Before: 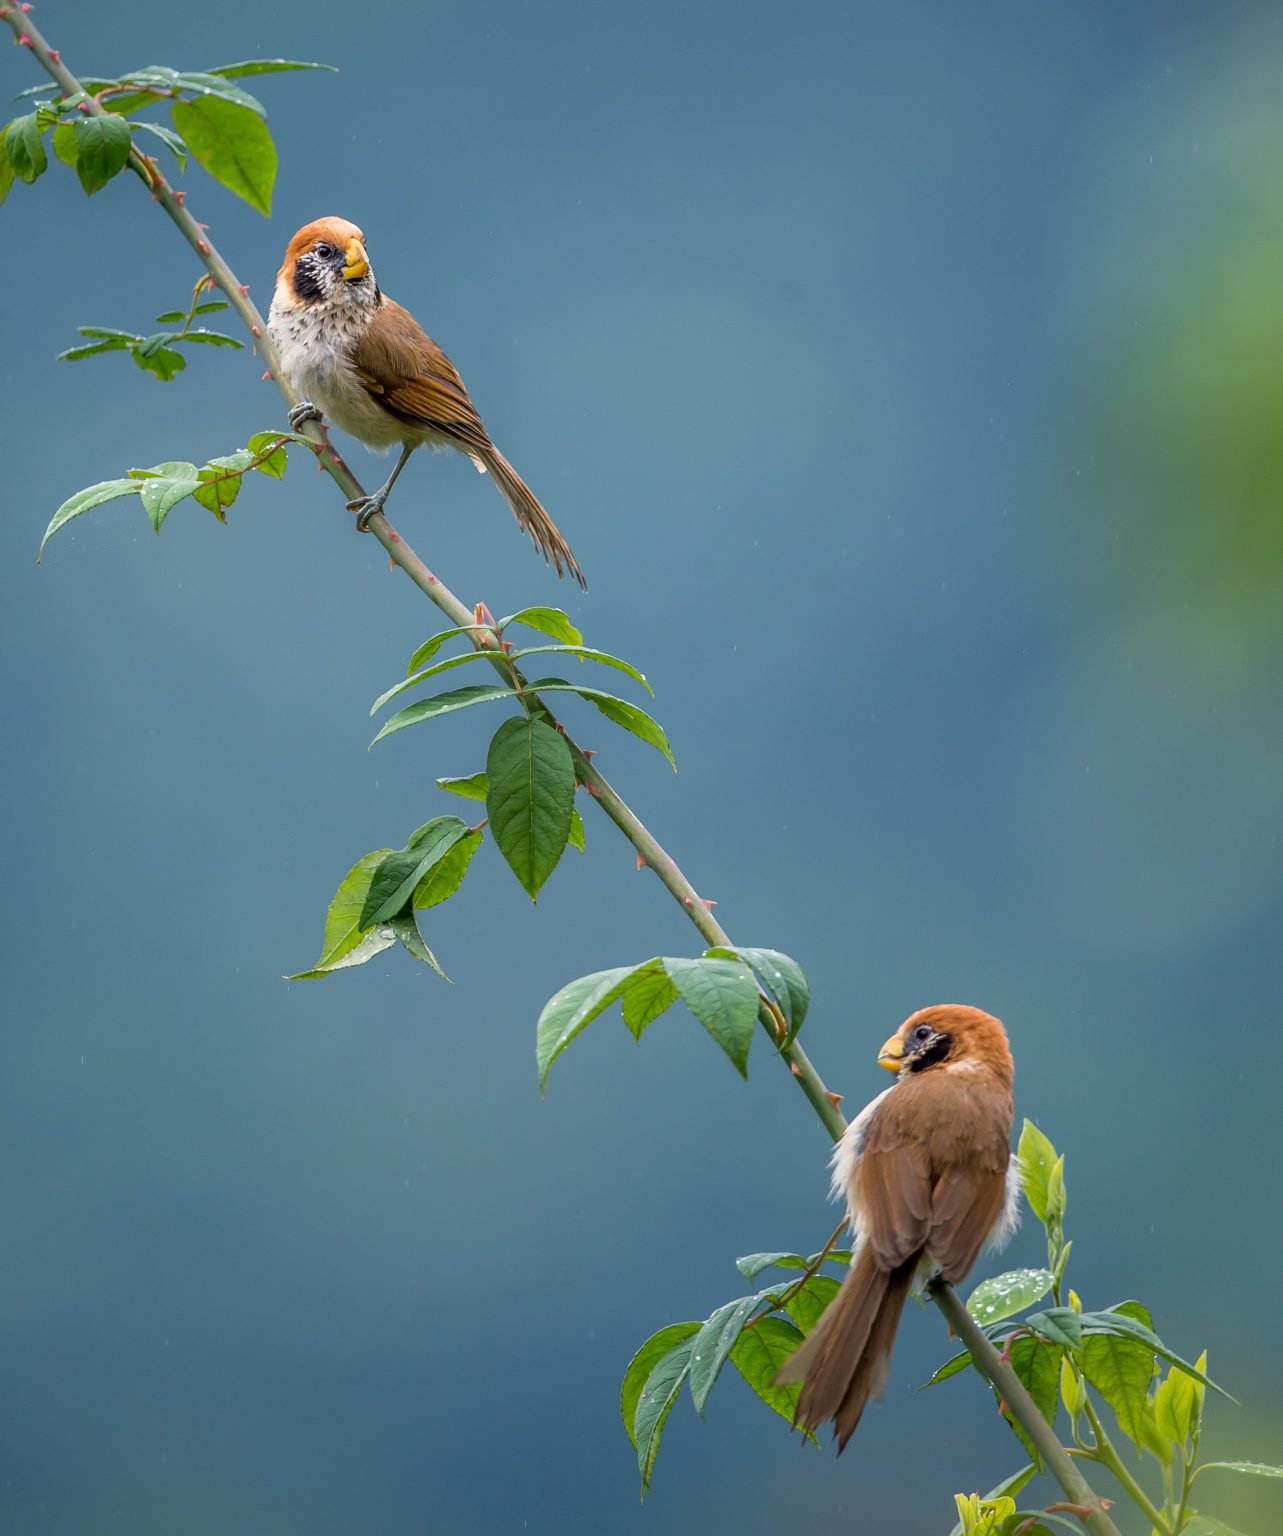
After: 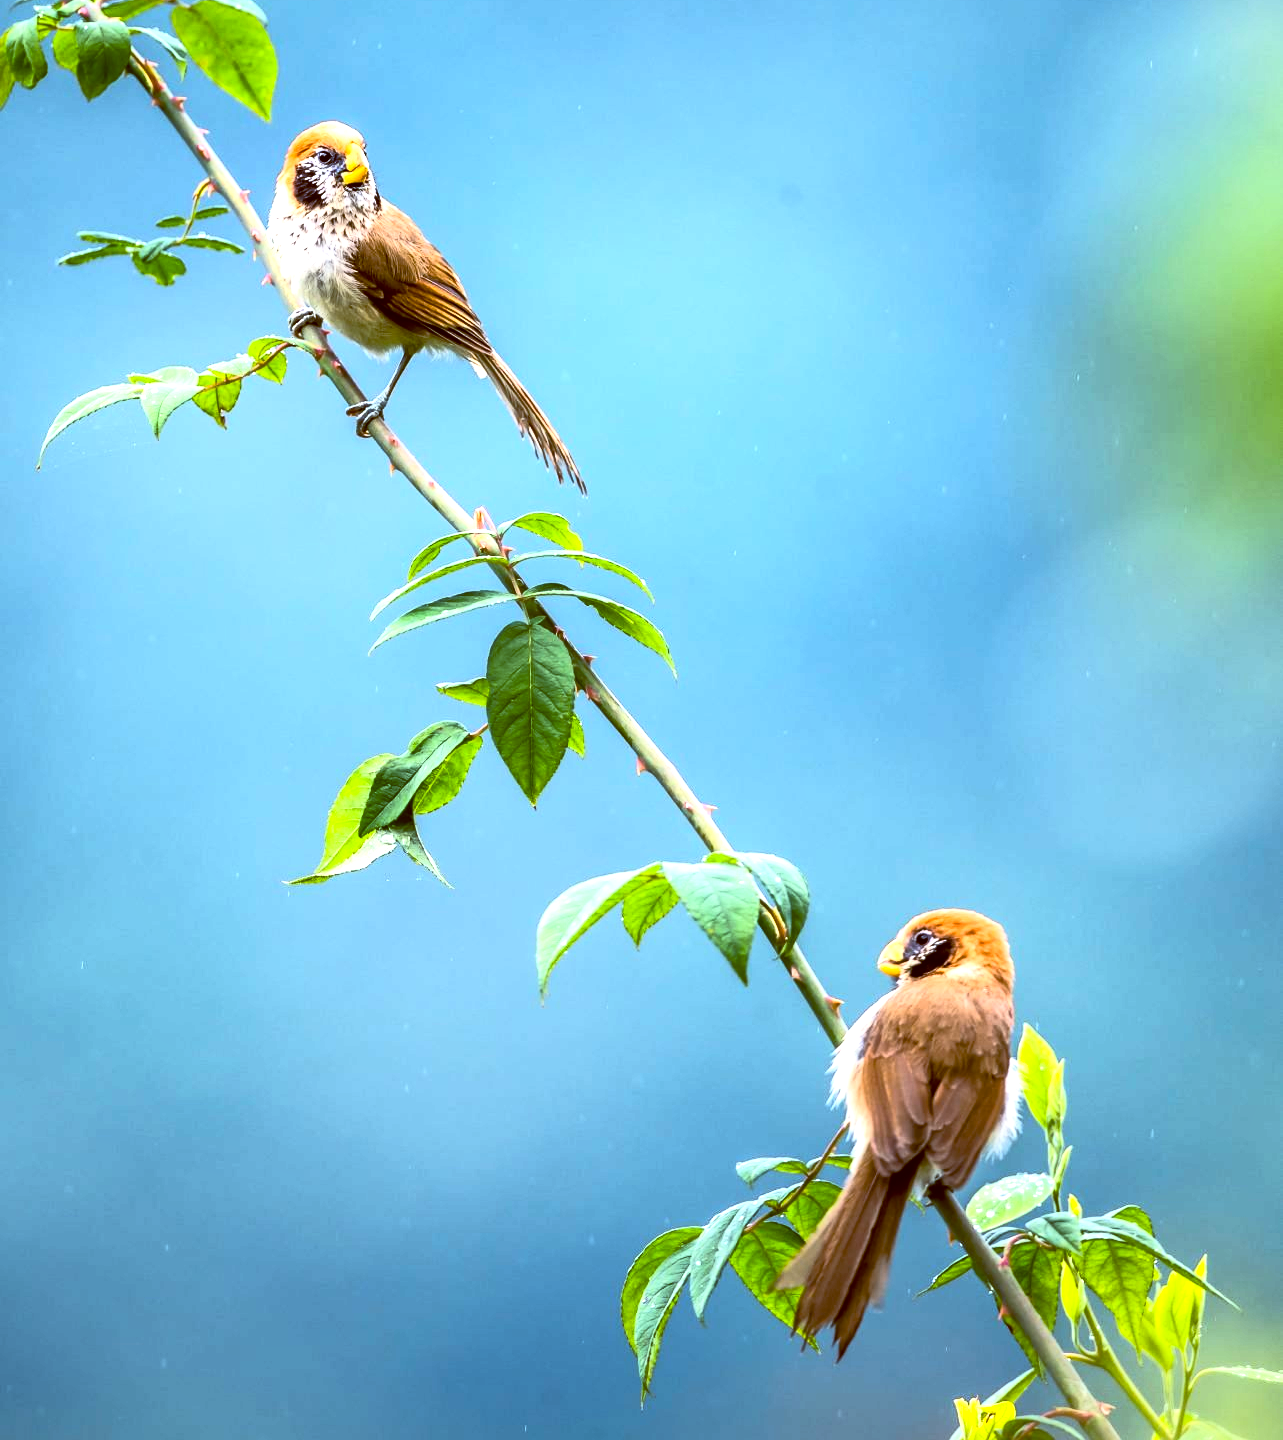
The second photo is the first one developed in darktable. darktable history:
tone equalizer: -8 EV -0.75 EV, -7 EV -0.7 EV, -6 EV -0.6 EV, -5 EV -0.4 EV, -3 EV 0.4 EV, -2 EV 0.6 EV, -1 EV 0.7 EV, +0 EV 0.75 EV, edges refinement/feathering 500, mask exposure compensation -1.57 EV, preserve details no
shadows and highlights: shadows 20.55, highlights -20.99, soften with gaussian
exposure: exposure 0.636 EV, compensate highlight preservation false
color balance rgb: linear chroma grading › global chroma 3.45%, perceptual saturation grading › global saturation 11.24%, perceptual brilliance grading › global brilliance 3.04%, global vibrance 2.8%
base curve: curves: ch0 [(0, 0) (0.257, 0.25) (0.482, 0.586) (0.757, 0.871) (1, 1)]
color balance: lift [1, 1.015, 1.004, 0.985], gamma [1, 0.958, 0.971, 1.042], gain [1, 0.956, 0.977, 1.044]
crop and rotate: top 6.25%
